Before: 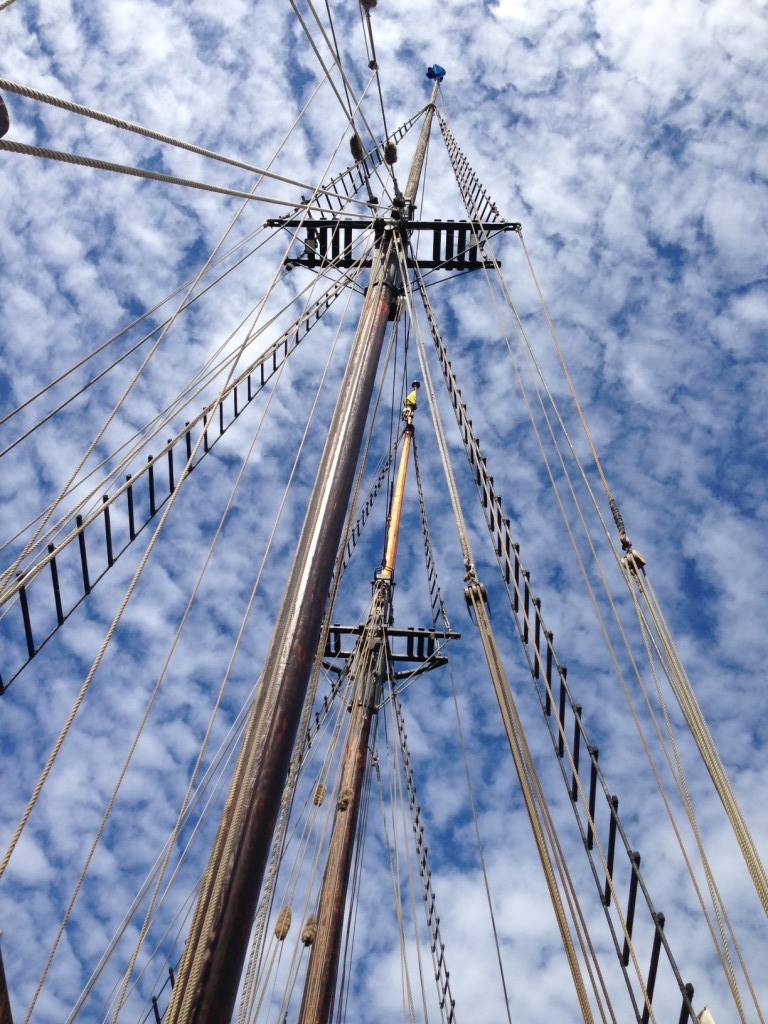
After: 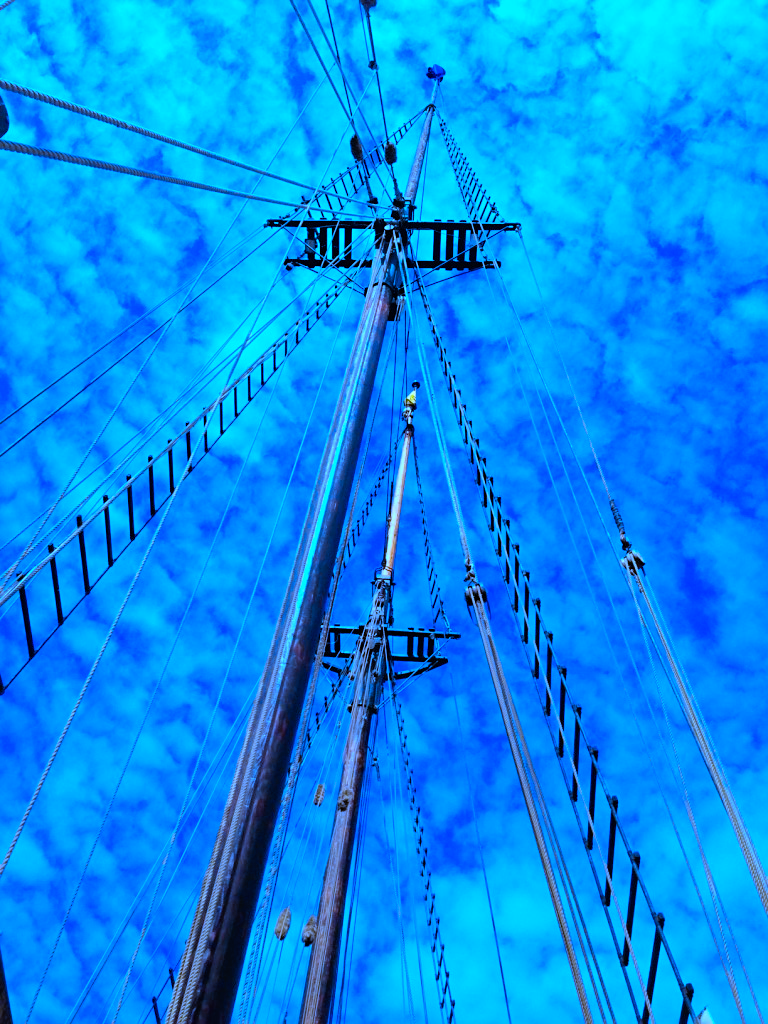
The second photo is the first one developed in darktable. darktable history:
color balance rgb: linear chroma grading › global chroma 15%, perceptual saturation grading › global saturation 30%
sharpen: amount 0.2
white balance: red 0.766, blue 1.537
rgb curve: curves: ch0 [(0, 0) (0.136, 0.078) (0.262, 0.245) (0.414, 0.42) (1, 1)], compensate middle gray true, preserve colors basic power
color contrast: green-magenta contrast 0.85, blue-yellow contrast 1.25, unbound 0
